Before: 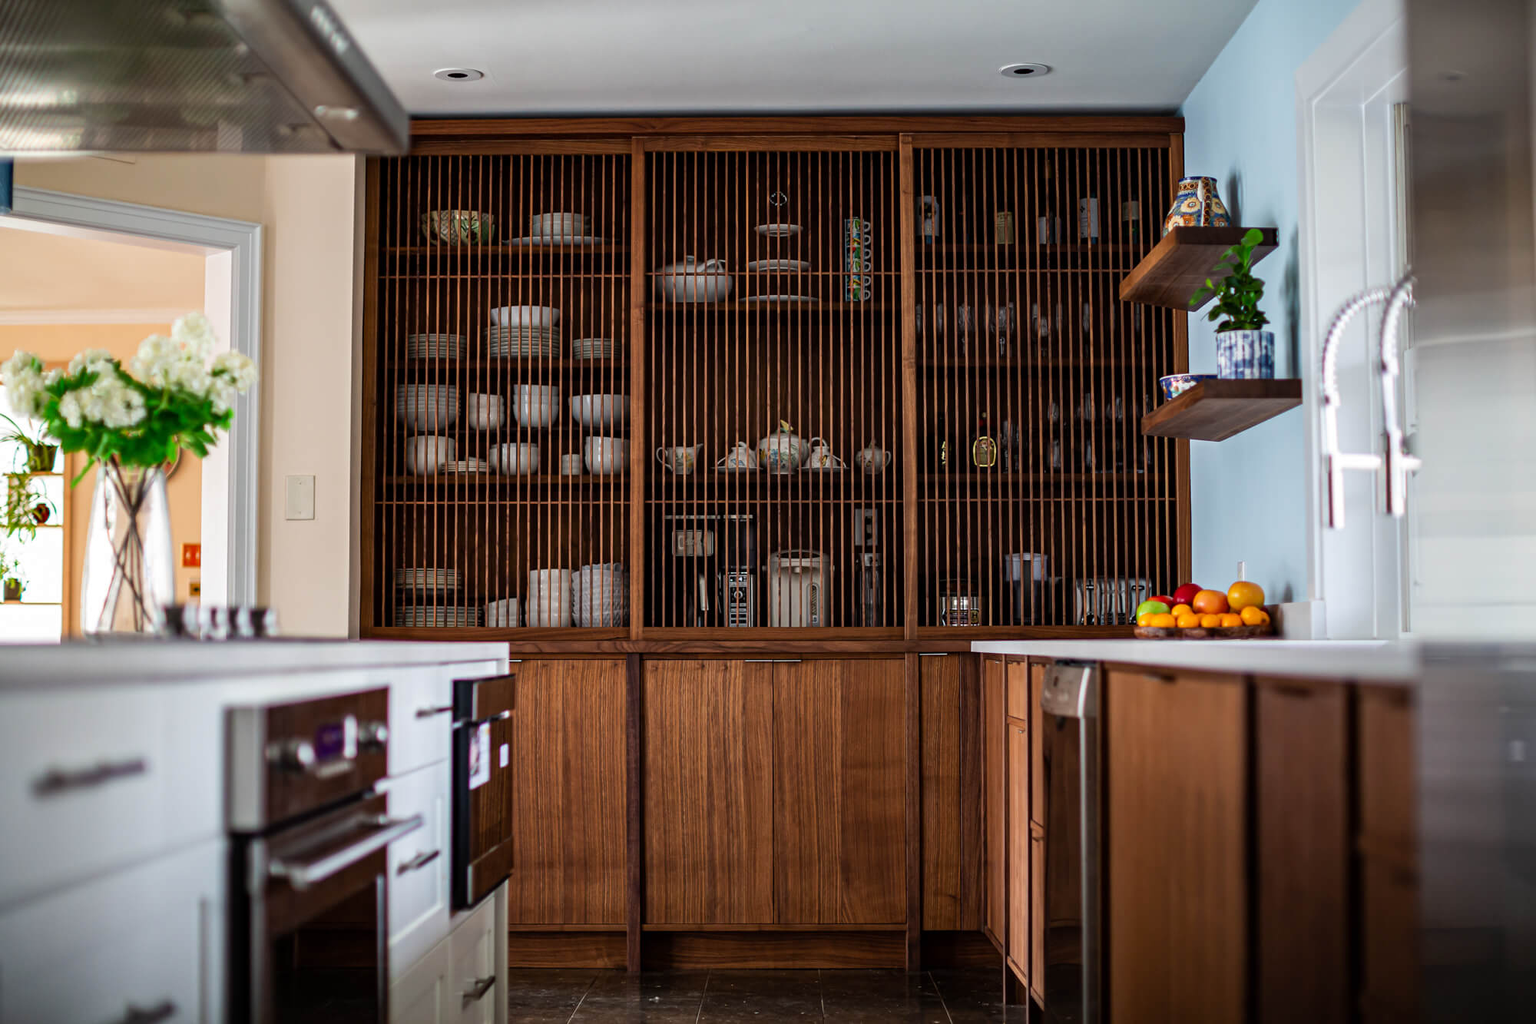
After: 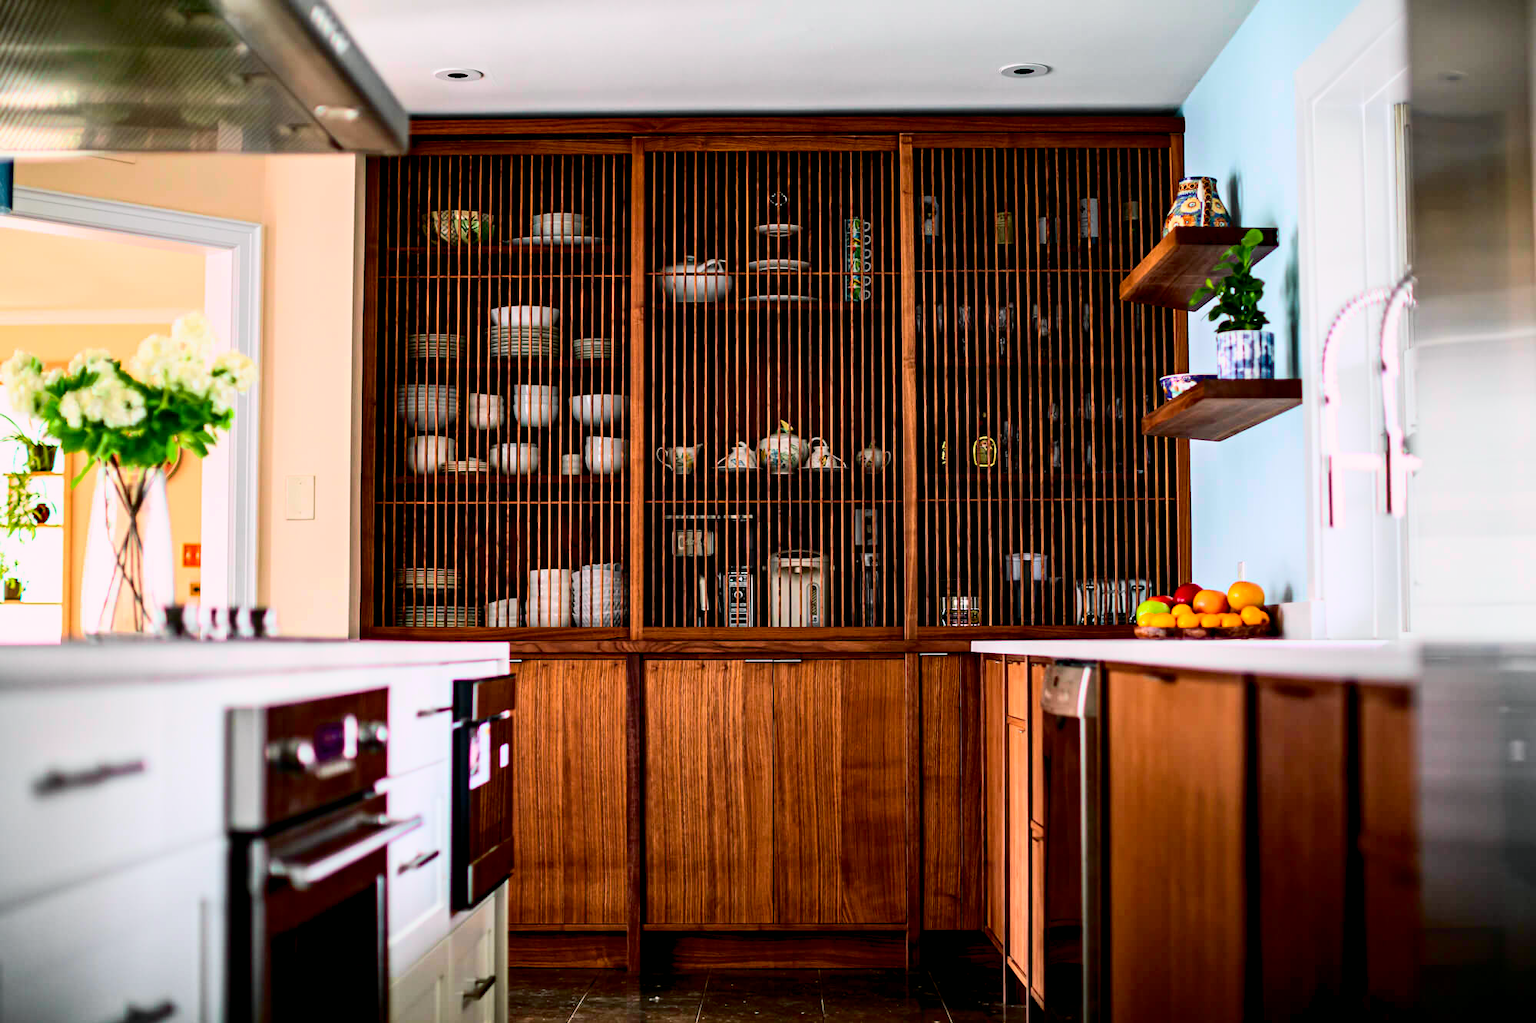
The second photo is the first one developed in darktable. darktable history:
tone curve: curves: ch0 [(0, 0) (0.131, 0.094) (0.326, 0.386) (0.481, 0.623) (0.593, 0.764) (0.812, 0.933) (1, 0.974)]; ch1 [(0, 0) (0.366, 0.367) (0.475, 0.453) (0.494, 0.493) (0.504, 0.497) (0.553, 0.584) (1, 1)]; ch2 [(0, 0) (0.333, 0.346) (0.375, 0.375) (0.424, 0.43) (0.476, 0.492) (0.502, 0.503) (0.533, 0.556) (0.566, 0.599) (0.614, 0.653) (1, 1)], color space Lab, independent channels, preserve colors none
color balance rgb: shadows lift › chroma 2%, shadows lift › hue 217.2°, power › chroma 0.25%, power › hue 60°, highlights gain › chroma 1.5%, highlights gain › hue 309.6°, global offset › luminance -0.5%, perceptual saturation grading › global saturation 15%, global vibrance 20%
